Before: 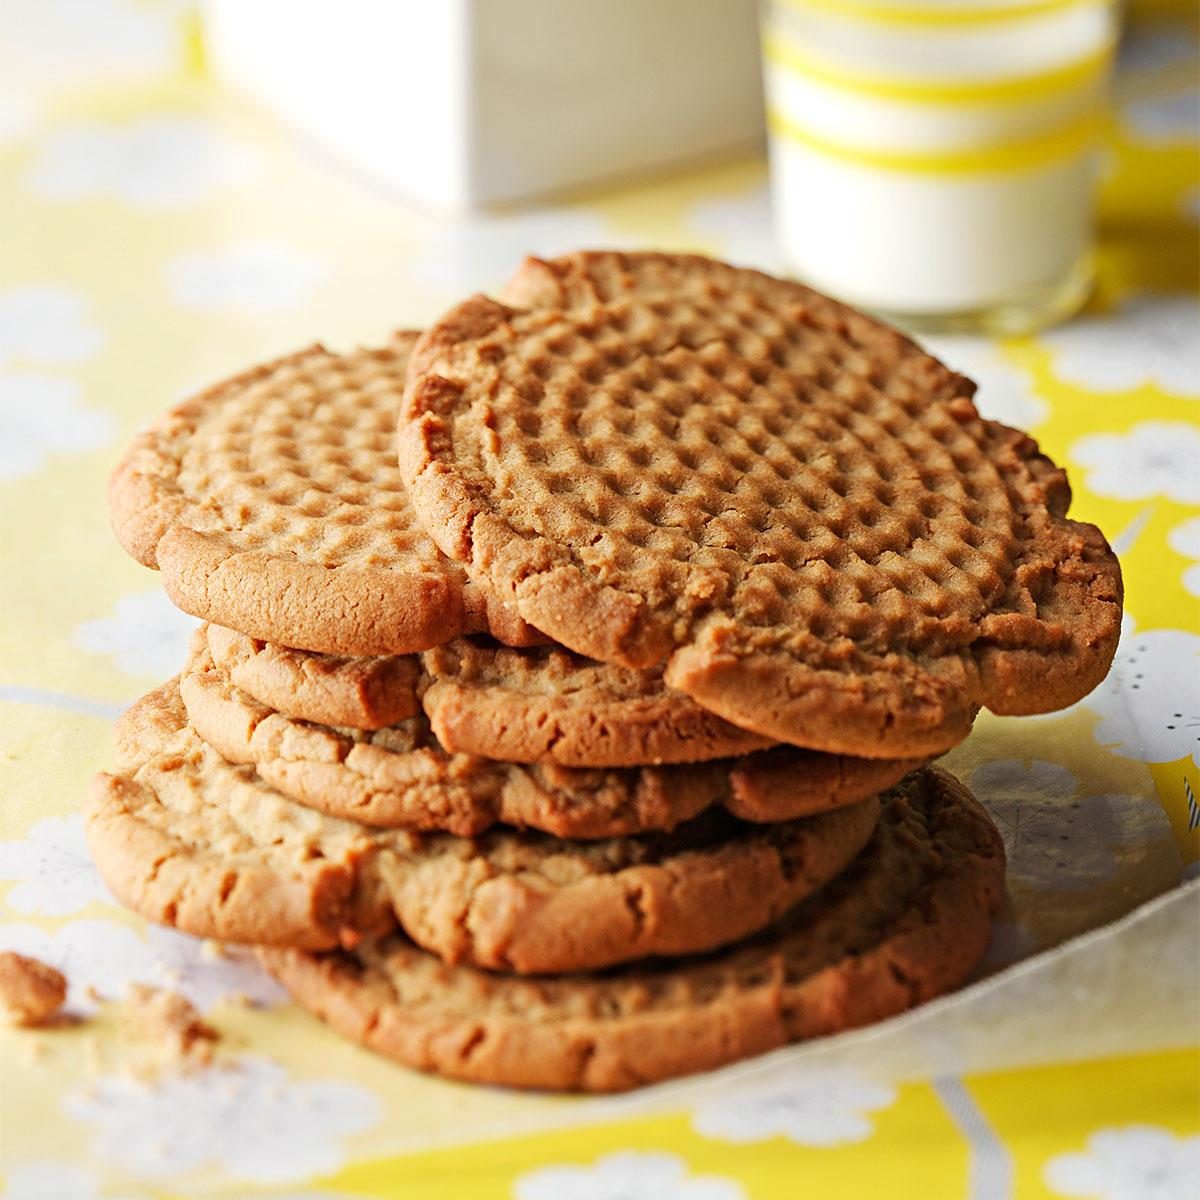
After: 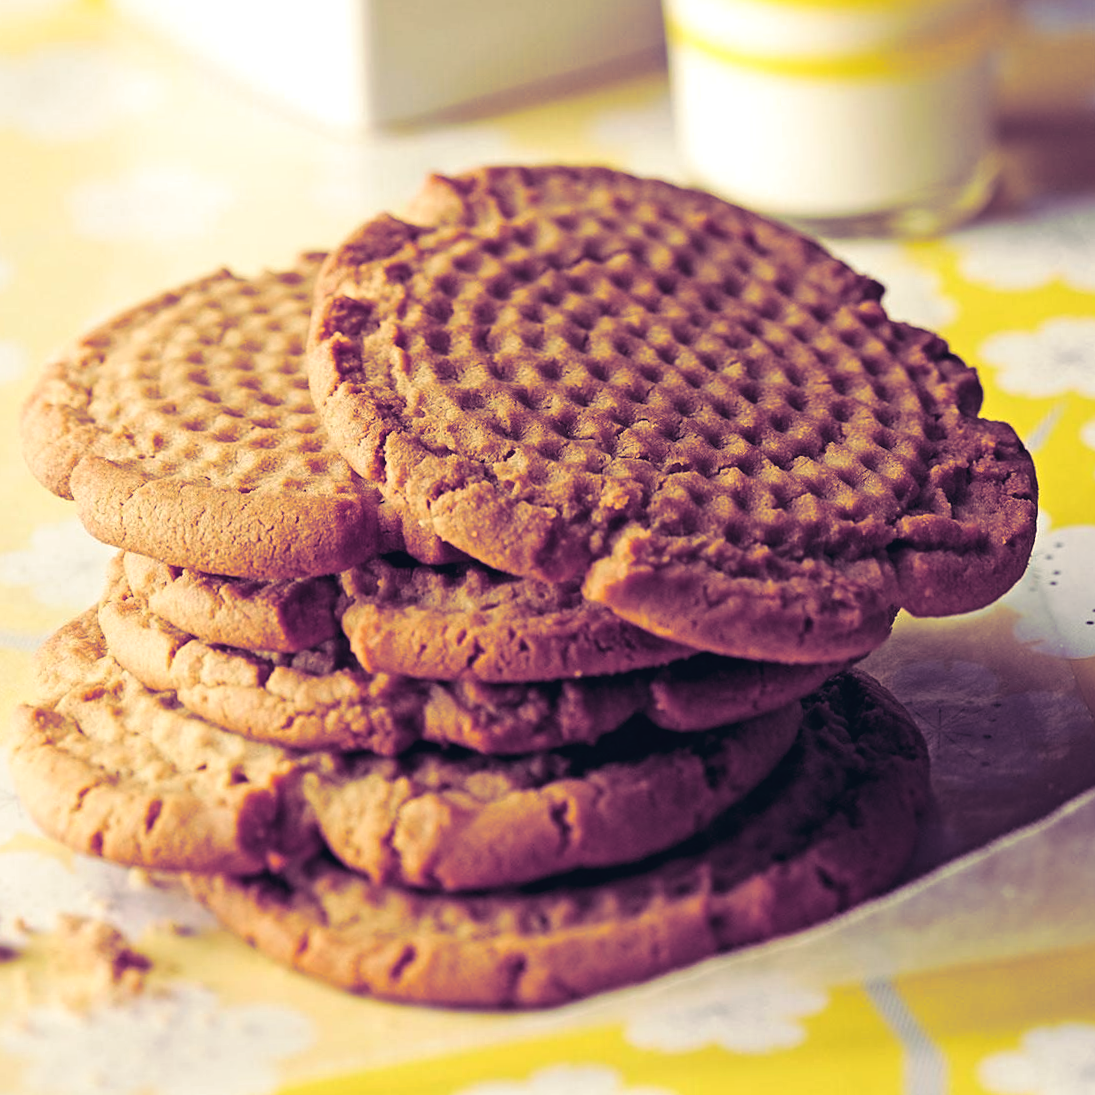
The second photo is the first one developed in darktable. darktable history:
split-toning: shadows › hue 277.2°, shadows › saturation 0.74
color balance: lift [1.005, 0.99, 1.007, 1.01], gamma [1, 0.979, 1.011, 1.021], gain [0.923, 1.098, 1.025, 0.902], input saturation 90.45%, contrast 7.73%, output saturation 105.91%
crop and rotate: angle 1.96°, left 5.673%, top 5.673%
